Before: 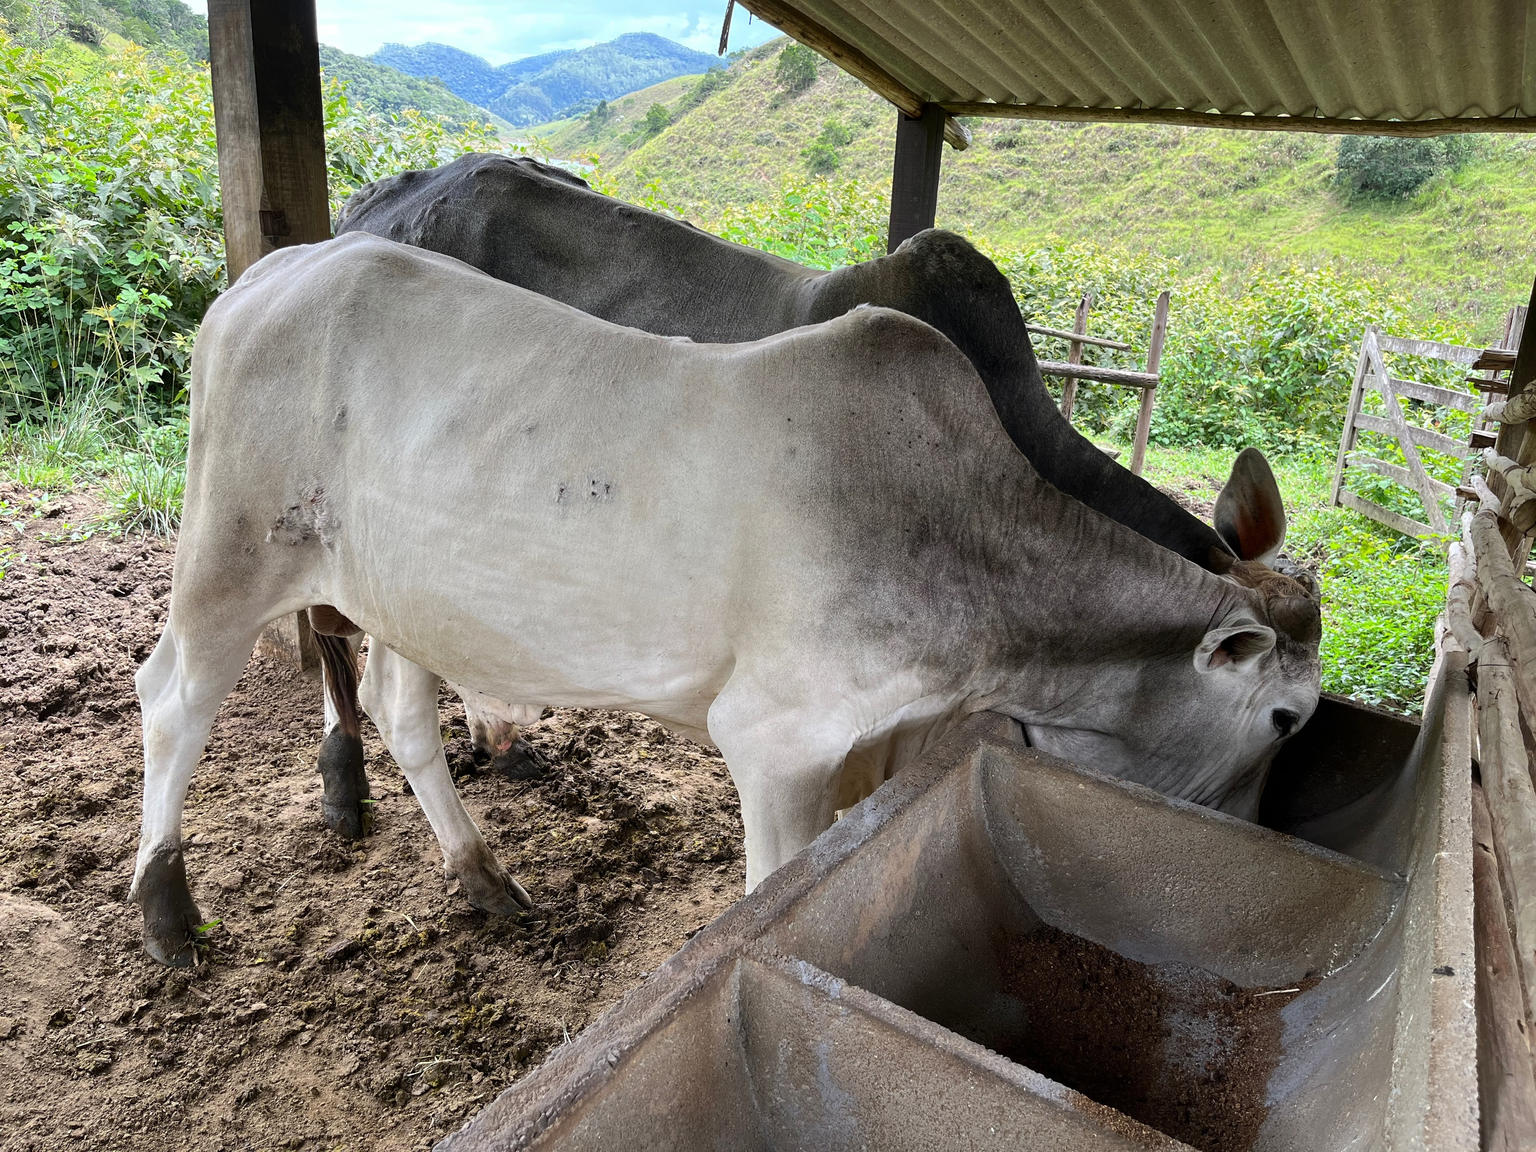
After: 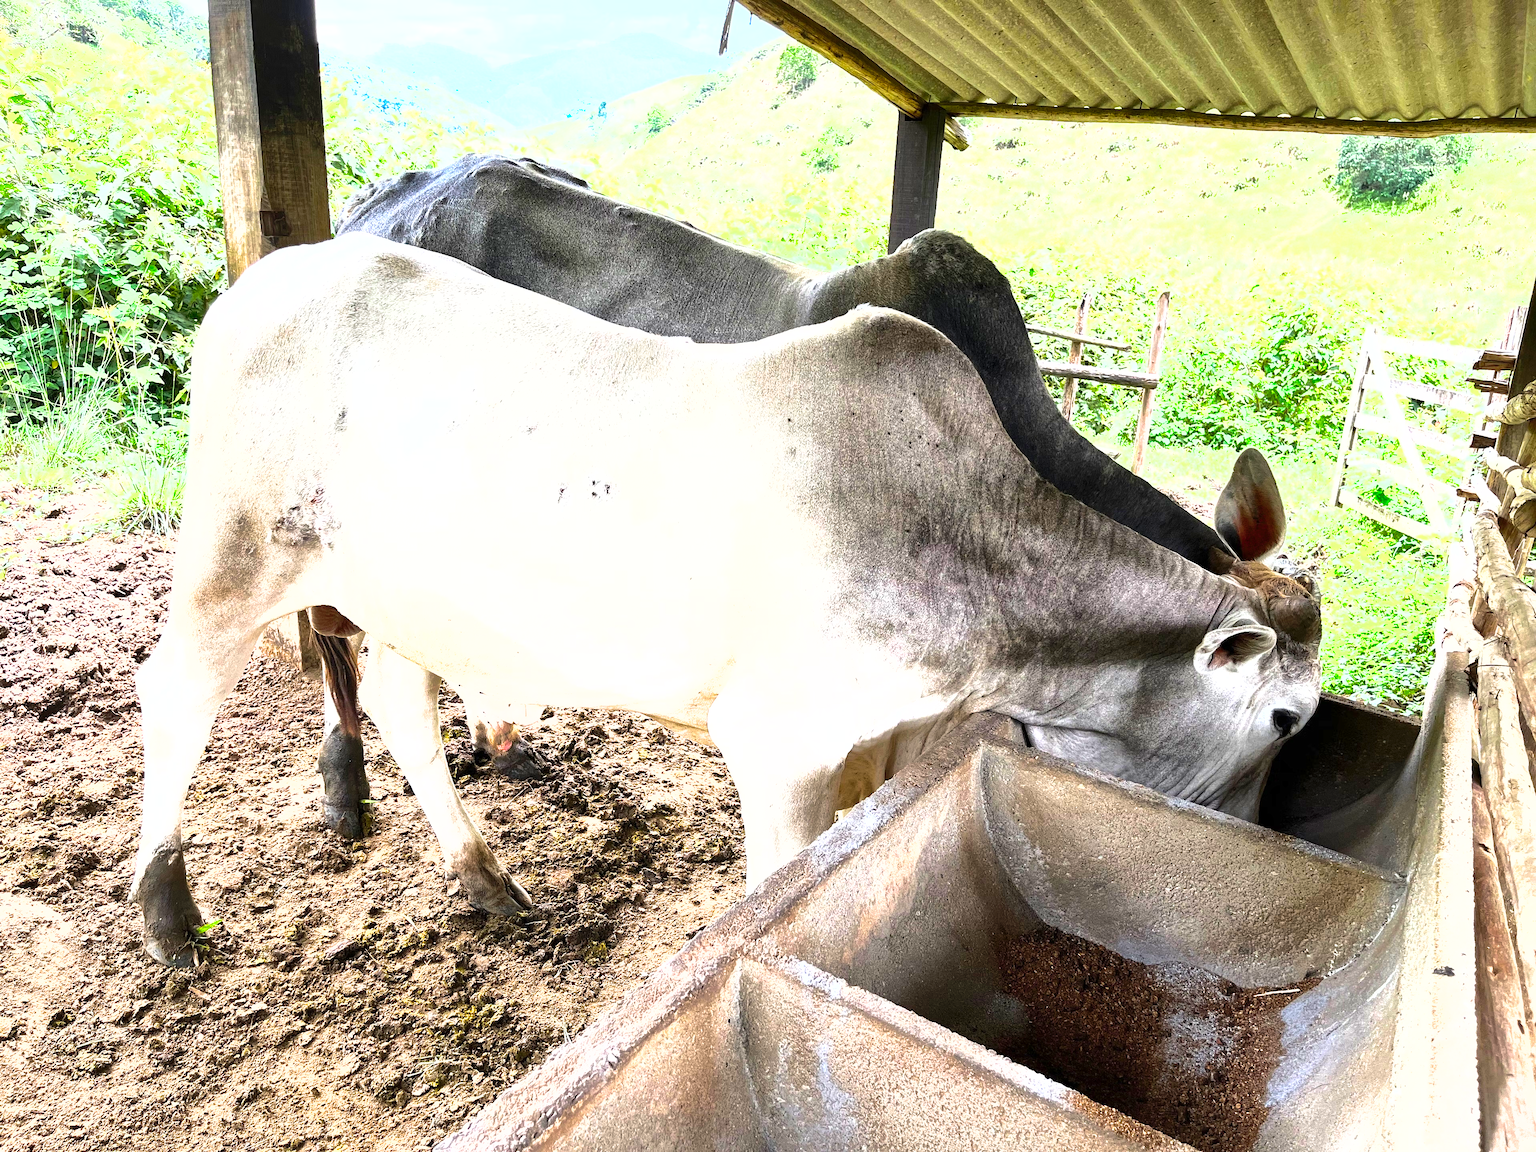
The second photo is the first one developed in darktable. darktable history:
base curve: curves: ch0 [(0, 0) (0.028, 0.03) (0.121, 0.232) (0.46, 0.748) (0.859, 0.968) (1, 1)]
color balance rgb: linear chroma grading › global chroma 6.281%, perceptual saturation grading › global saturation 19.417%
levels: levels [0, 0.374, 0.749]
shadows and highlights: on, module defaults
